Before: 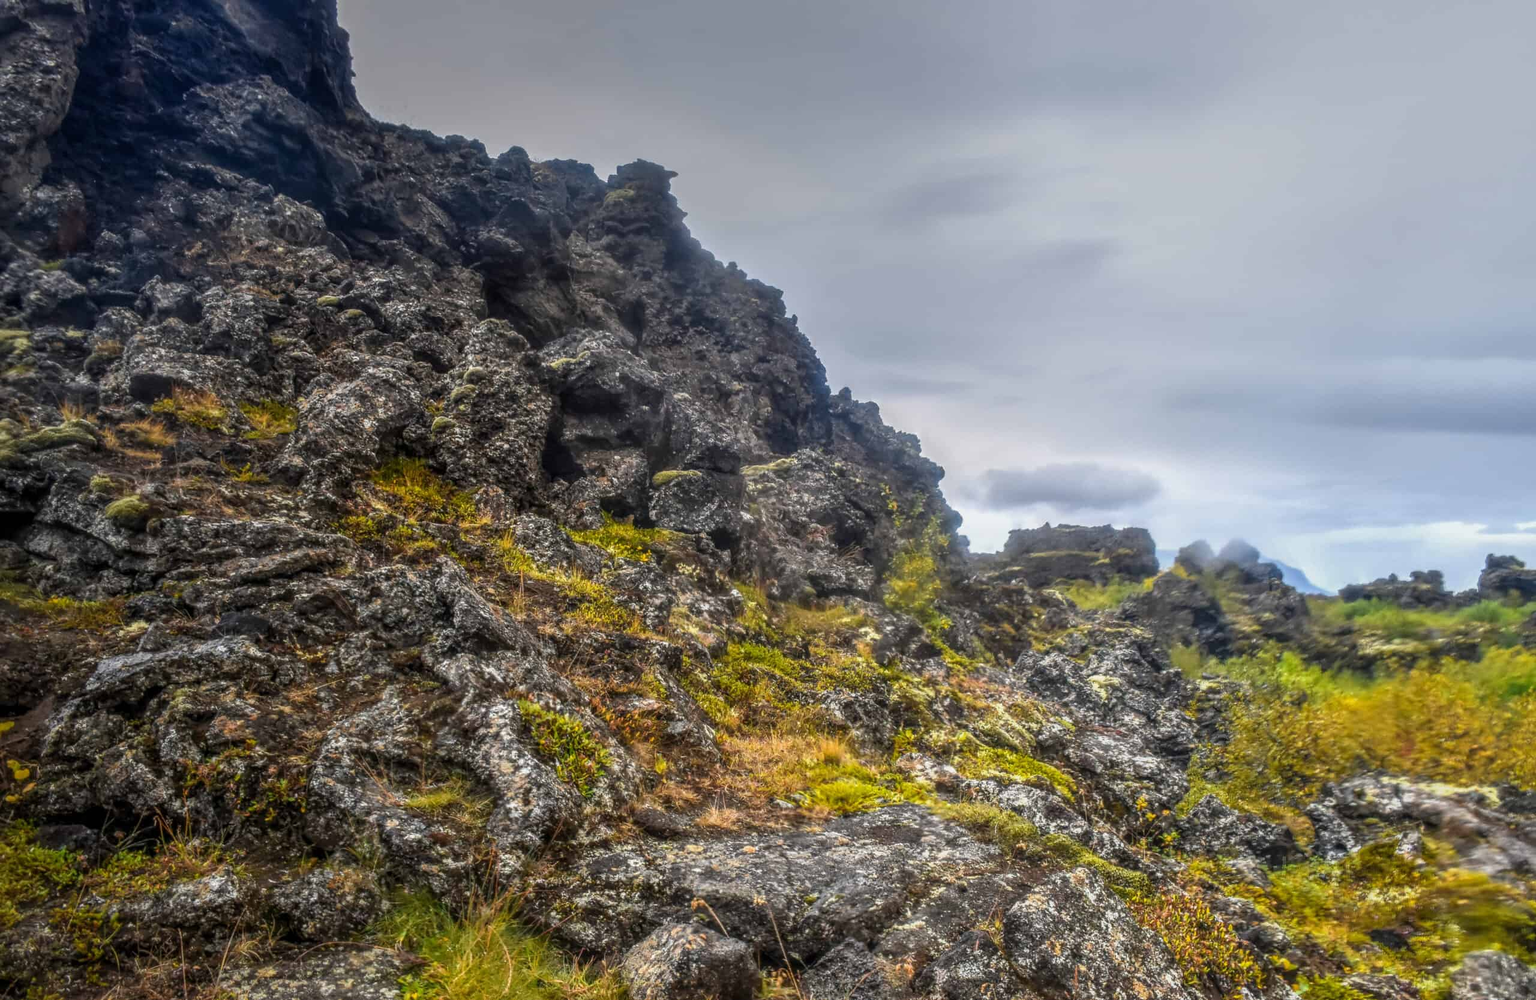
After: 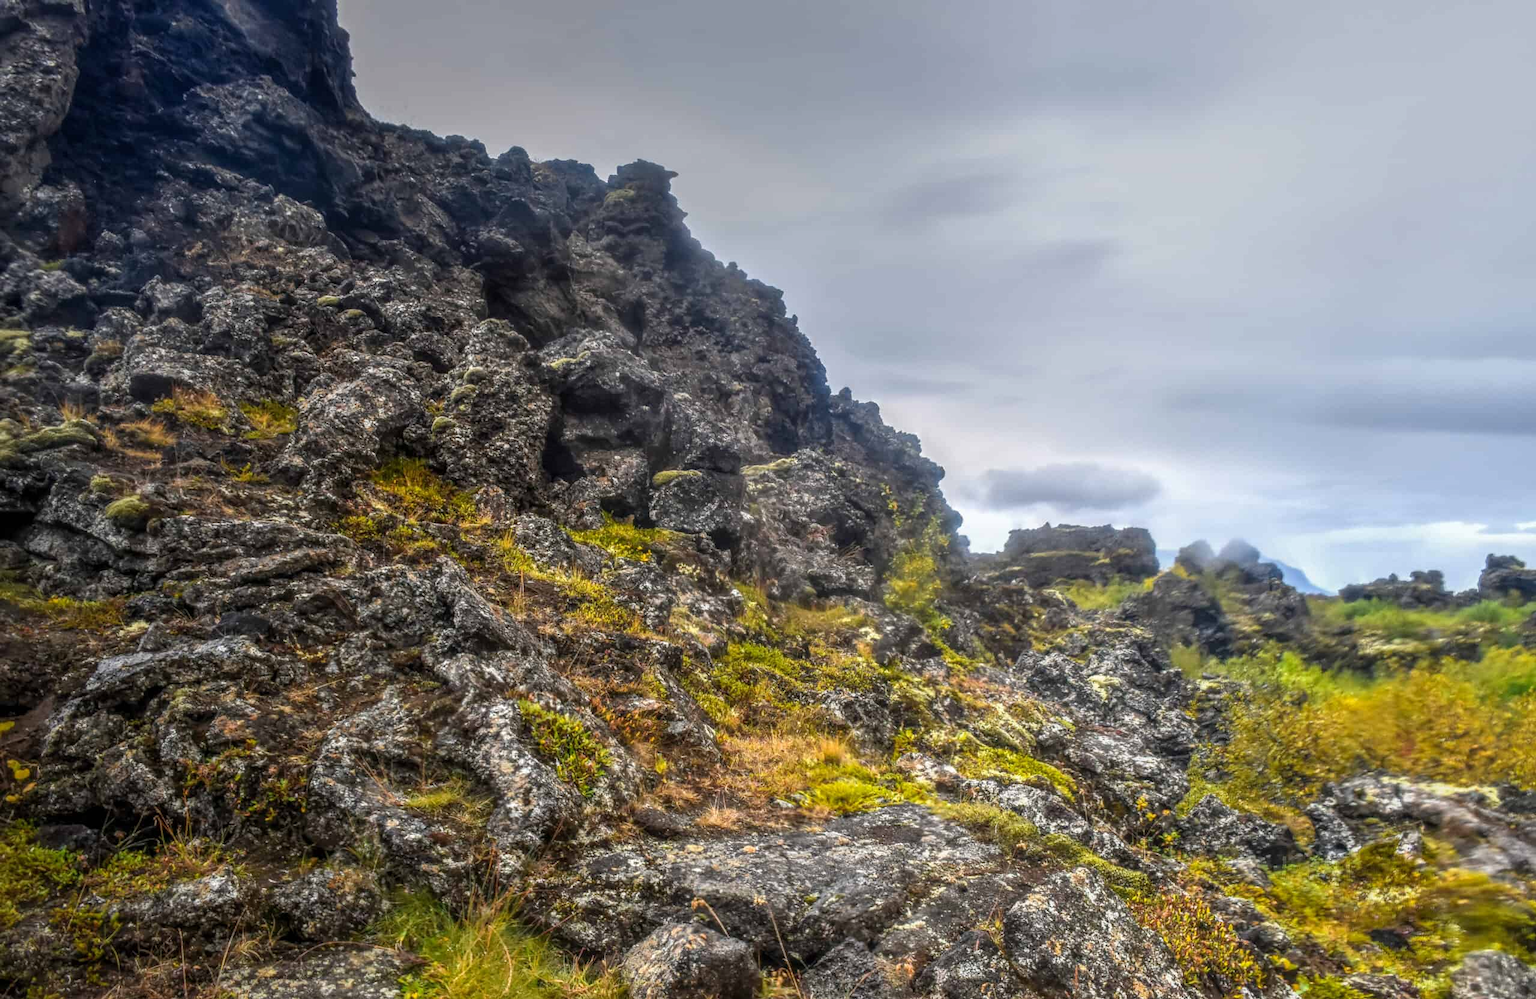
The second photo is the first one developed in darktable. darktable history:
levels: levels [0, 0.48, 0.961]
